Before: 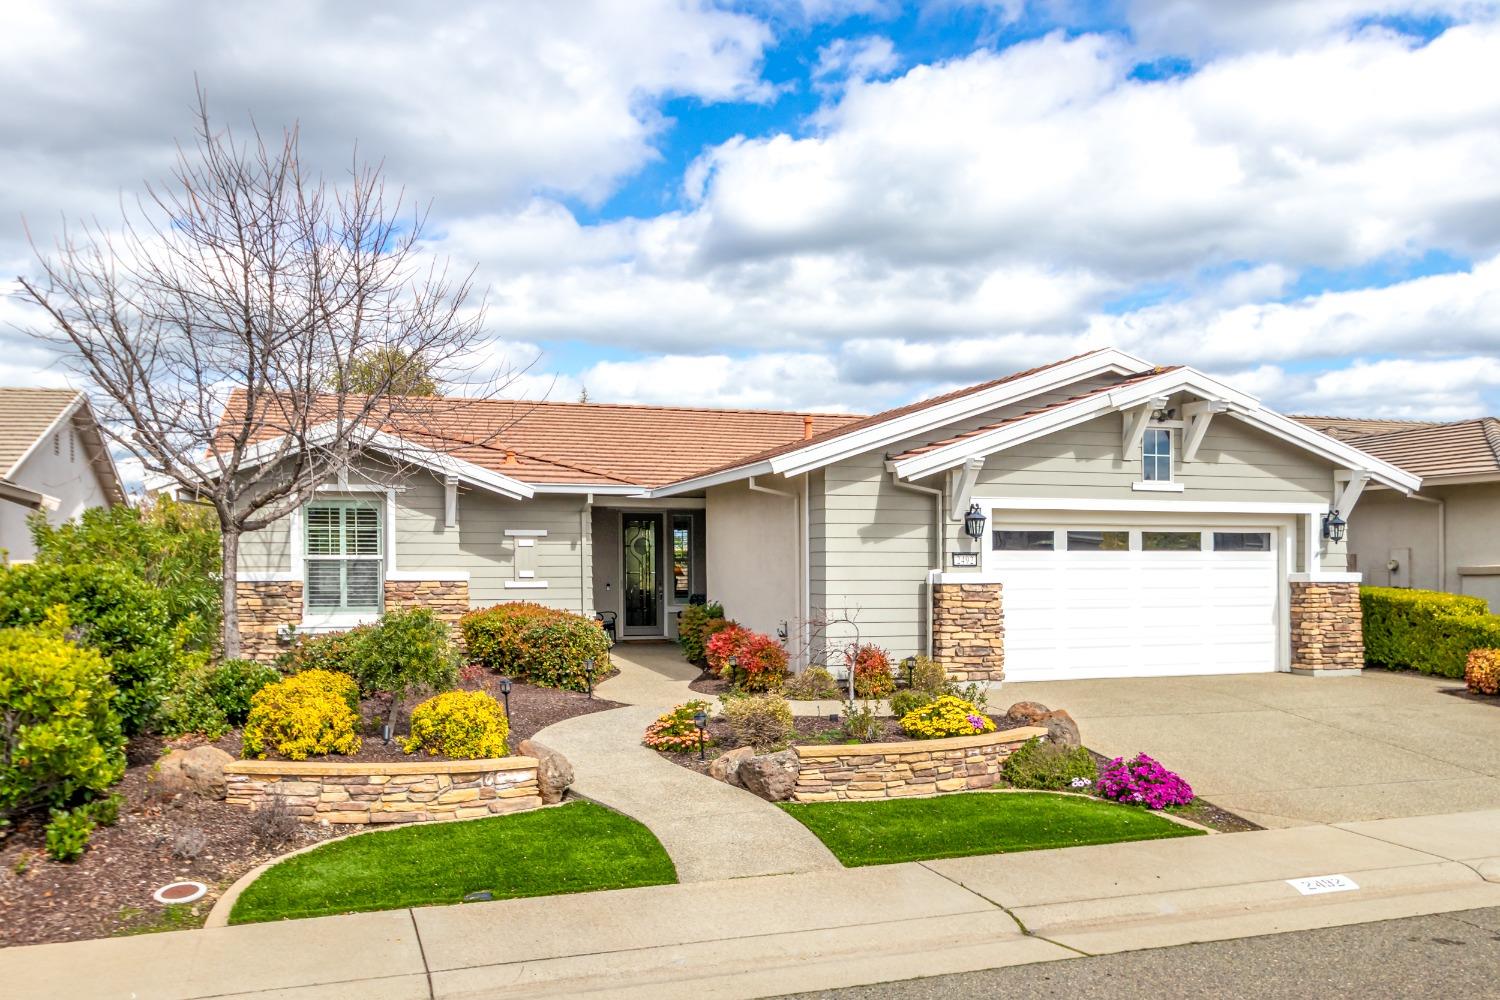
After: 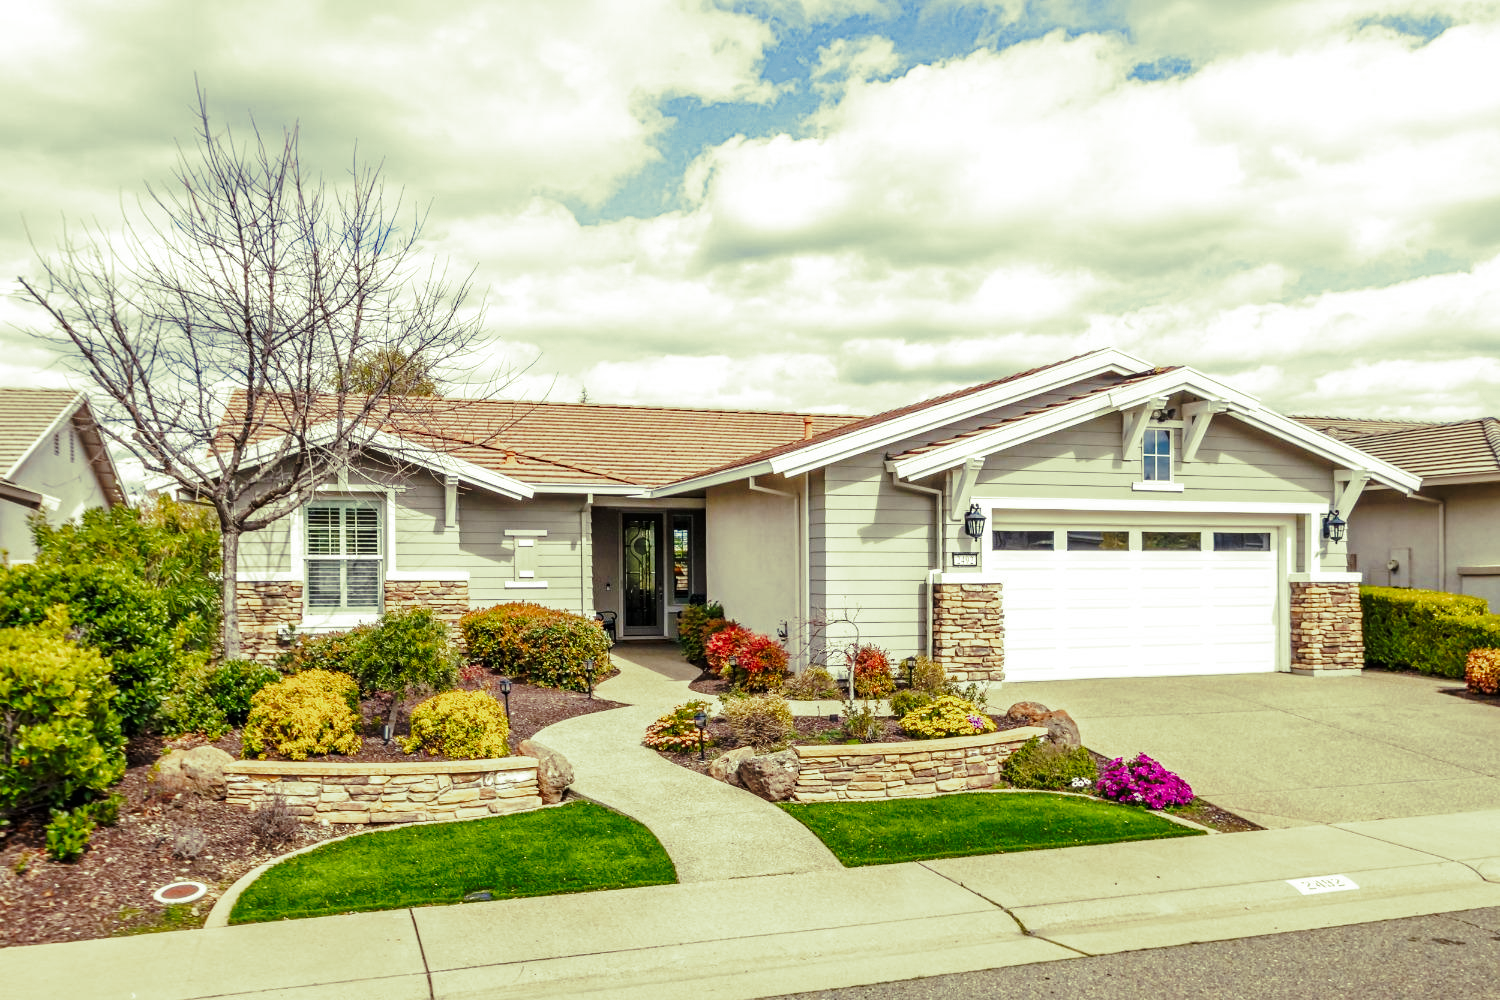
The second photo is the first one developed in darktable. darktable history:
base curve: curves: ch0 [(0, 0) (0.073, 0.04) (0.157, 0.139) (0.492, 0.492) (0.758, 0.758) (1, 1)], preserve colors none
split-toning: shadows › hue 290.82°, shadows › saturation 0.34, highlights › saturation 0.38, balance 0, compress 50%
